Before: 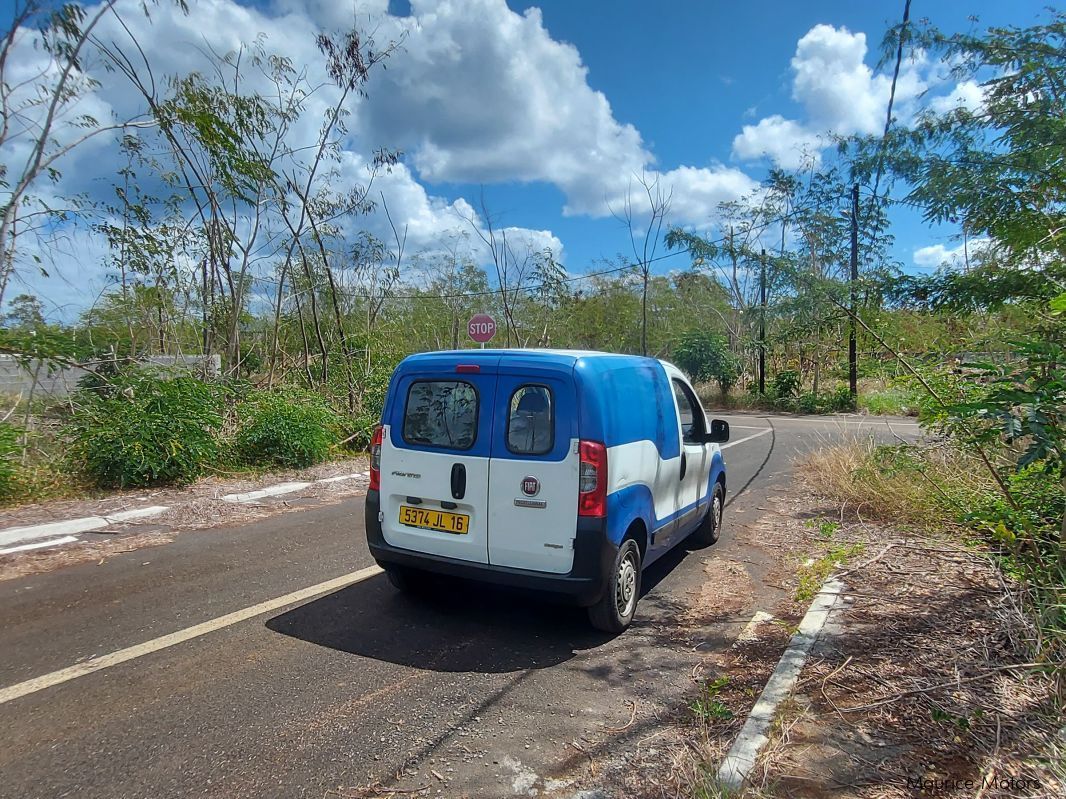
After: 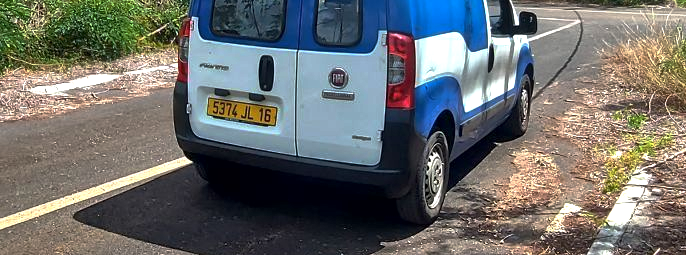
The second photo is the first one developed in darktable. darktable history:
exposure: exposure 0.77 EV, compensate highlight preservation false
base curve: curves: ch0 [(0, 0) (0.595, 0.418) (1, 1)], preserve colors none
local contrast: mode bilateral grid, contrast 20, coarseness 20, detail 150%, midtone range 0.2
crop: left 18.091%, top 51.13%, right 17.525%, bottom 16.85%
